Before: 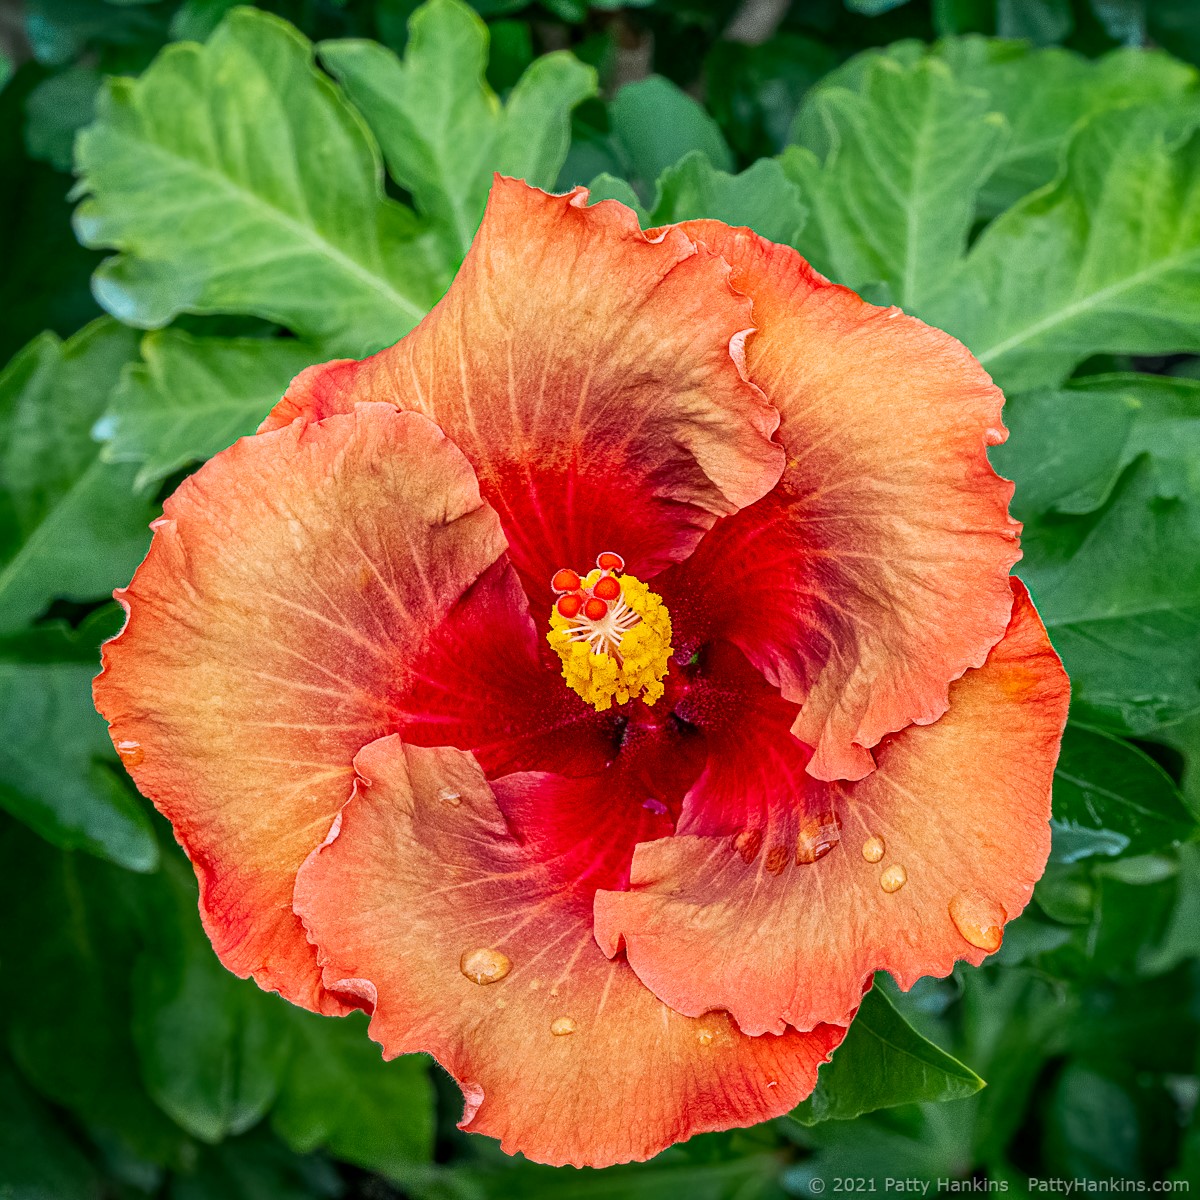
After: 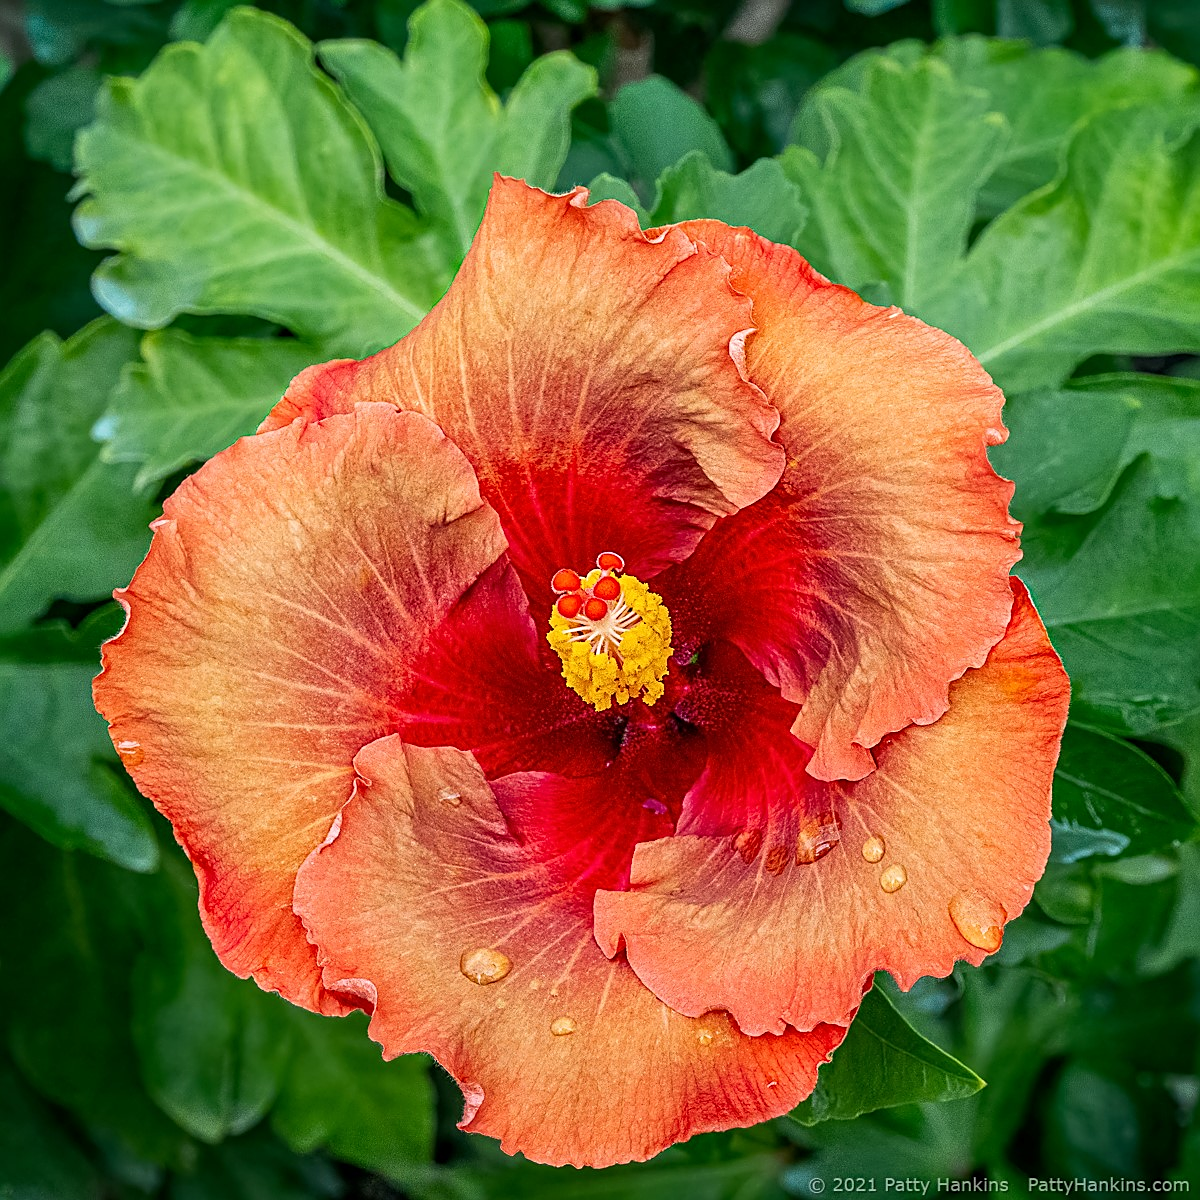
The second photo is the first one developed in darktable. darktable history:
sharpen: amount 0.555
